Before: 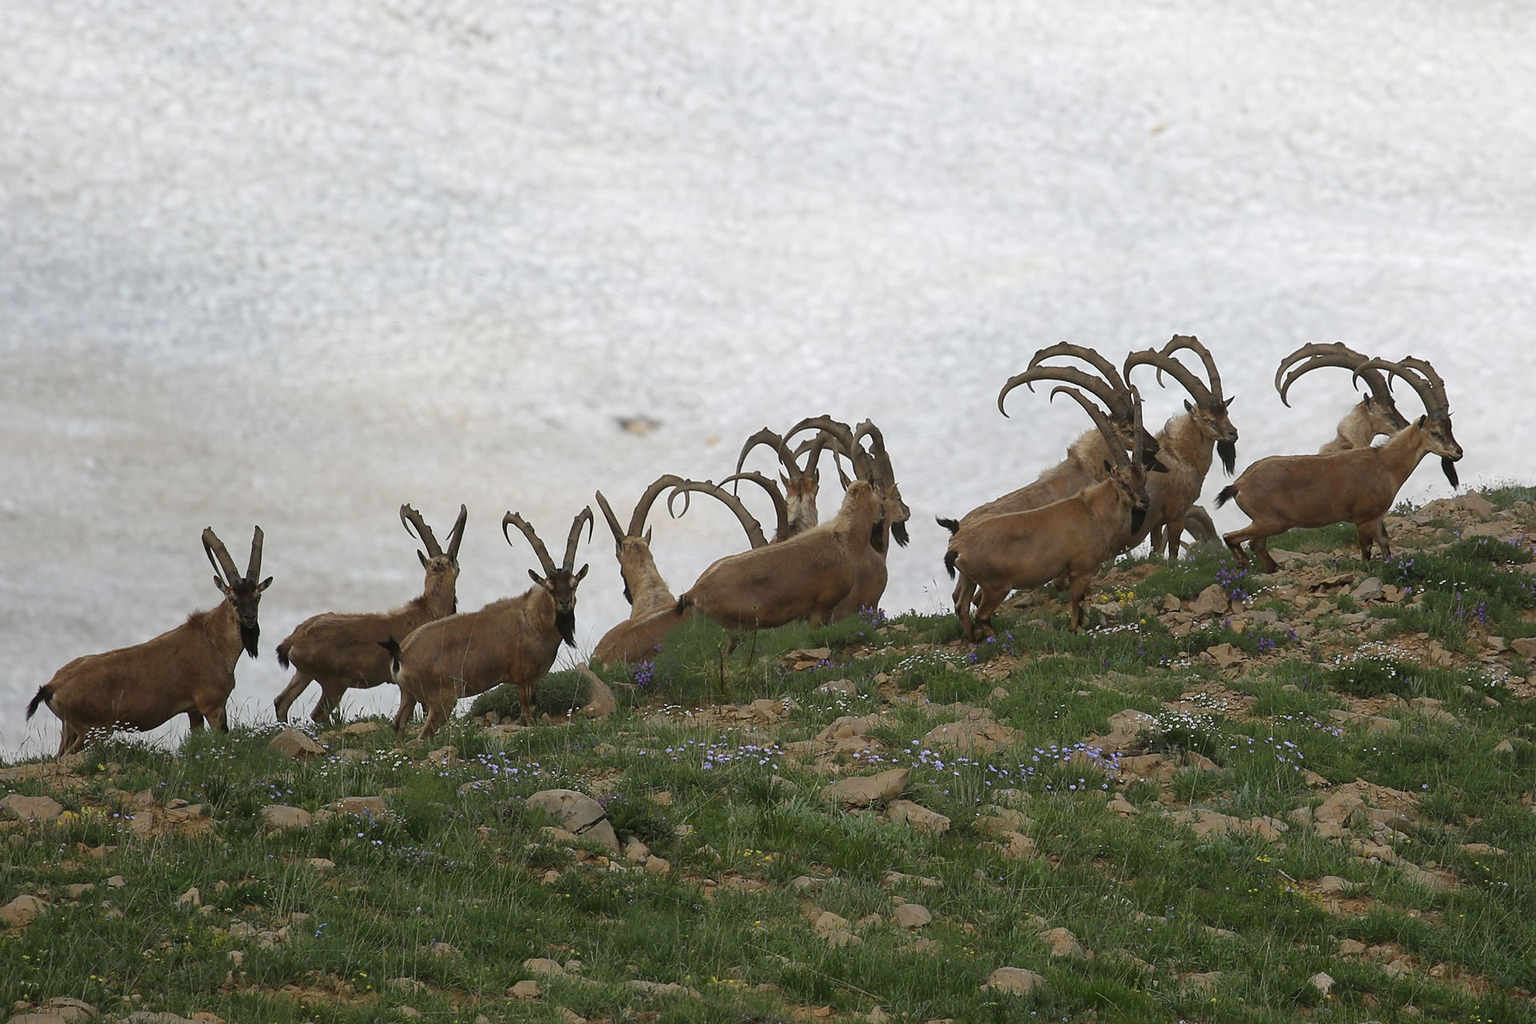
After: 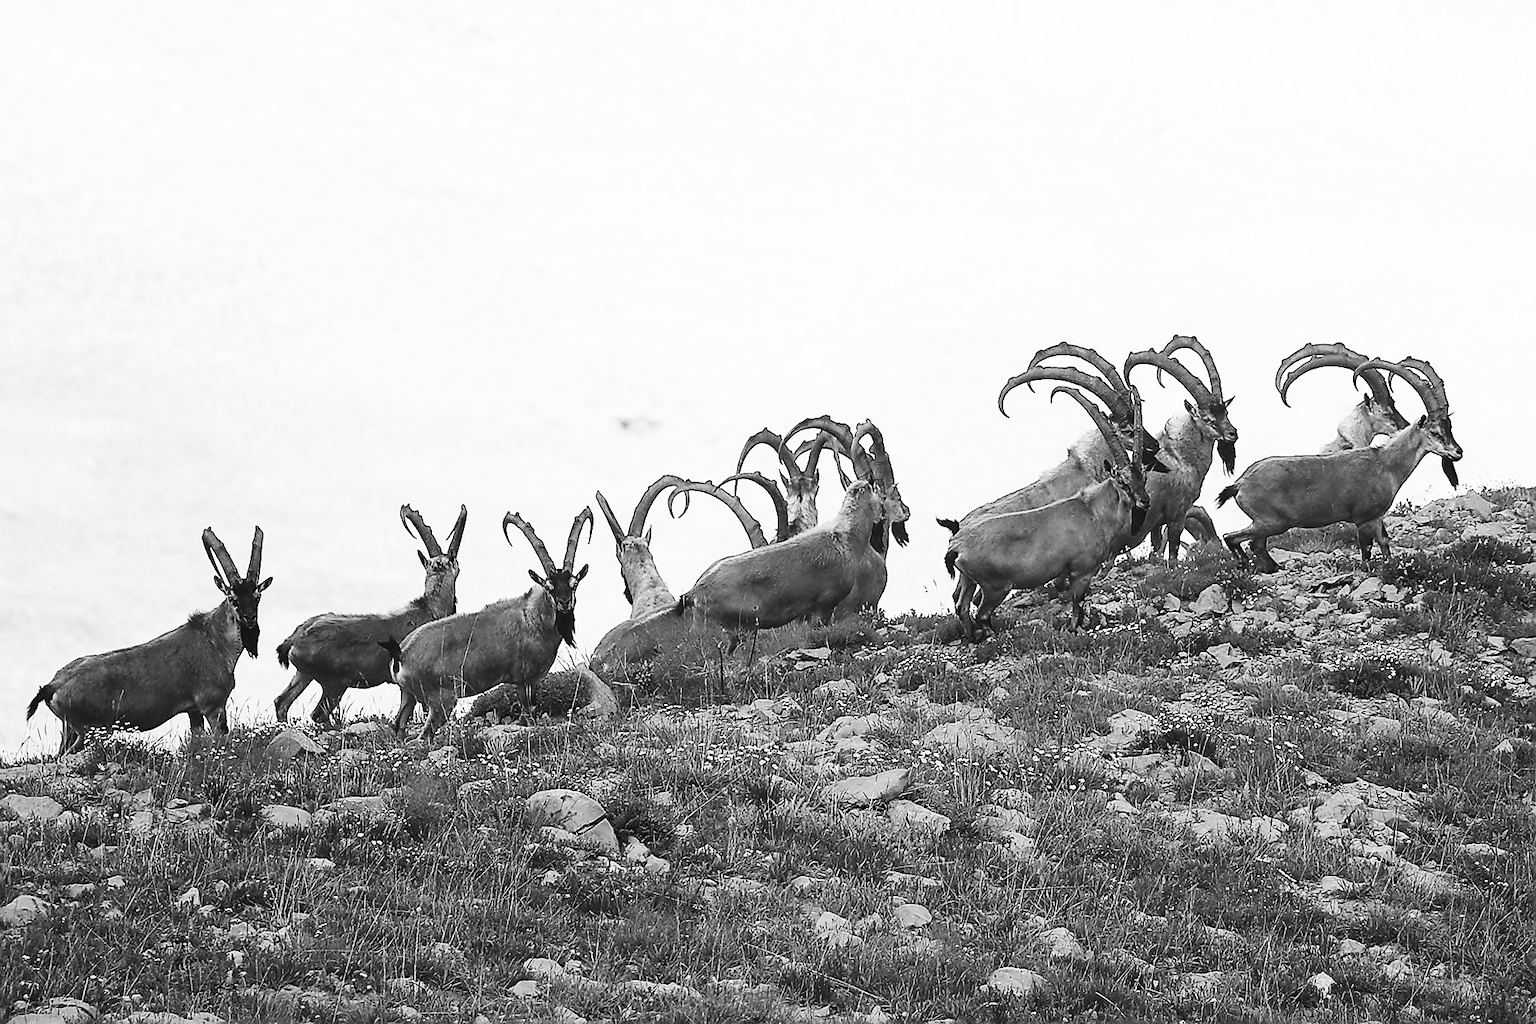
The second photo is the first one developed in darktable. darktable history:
tone curve: curves: ch0 [(0, 0) (0.003, 0.034) (0.011, 0.038) (0.025, 0.046) (0.044, 0.054) (0.069, 0.06) (0.1, 0.079) (0.136, 0.114) (0.177, 0.151) (0.224, 0.213) (0.277, 0.293) (0.335, 0.385) (0.399, 0.482) (0.468, 0.578) (0.543, 0.655) (0.623, 0.724) (0.709, 0.786) (0.801, 0.854) (0.898, 0.922) (1, 1)], preserve colors none
sharpen: radius 1.4, amount 1.25, threshold 0.7
contrast brightness saturation: contrast 0.53, brightness 0.47, saturation -1
